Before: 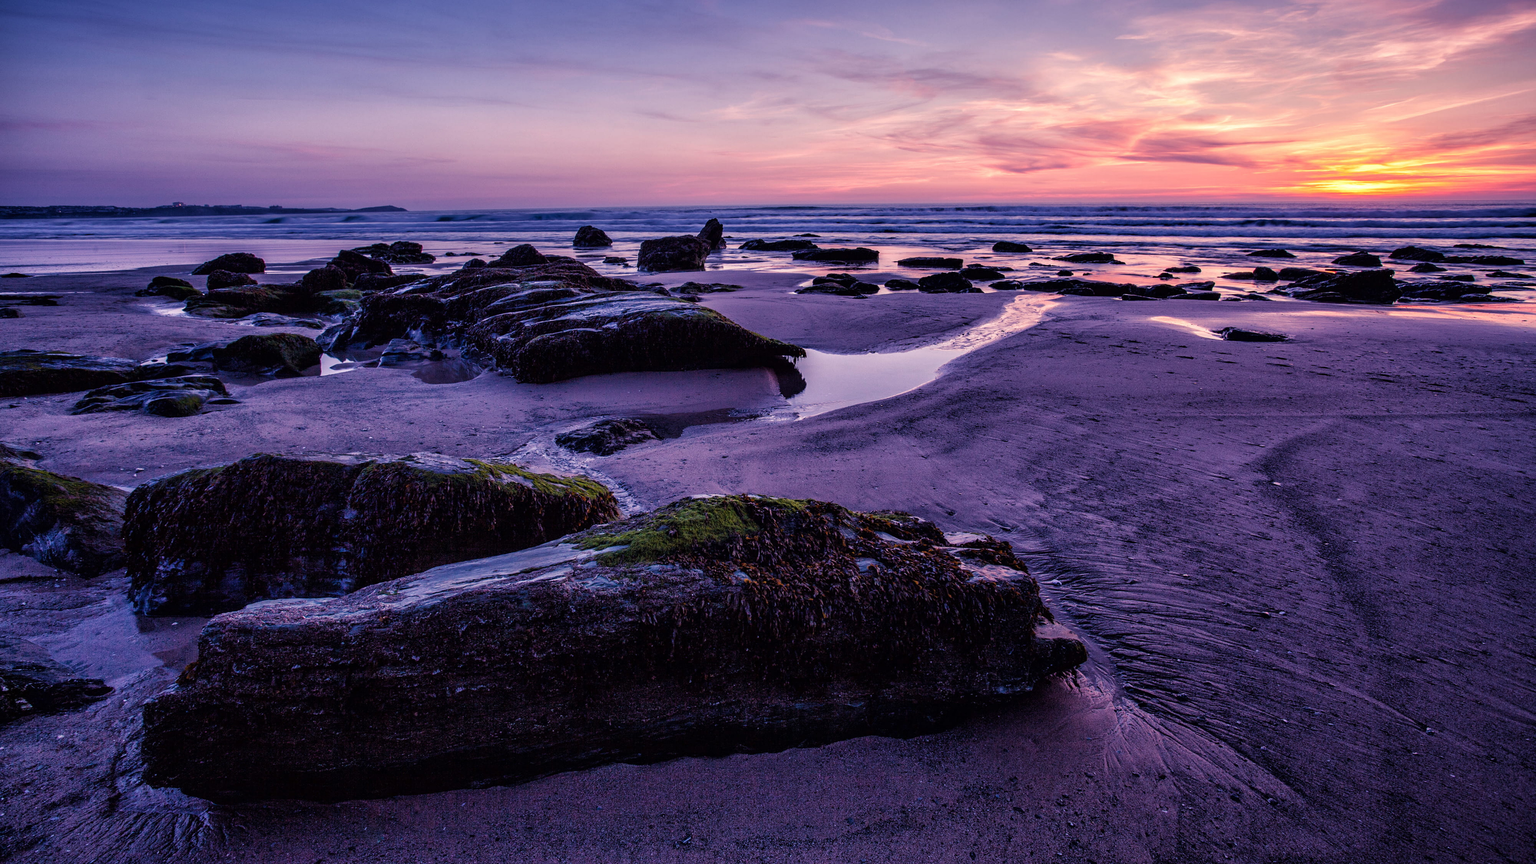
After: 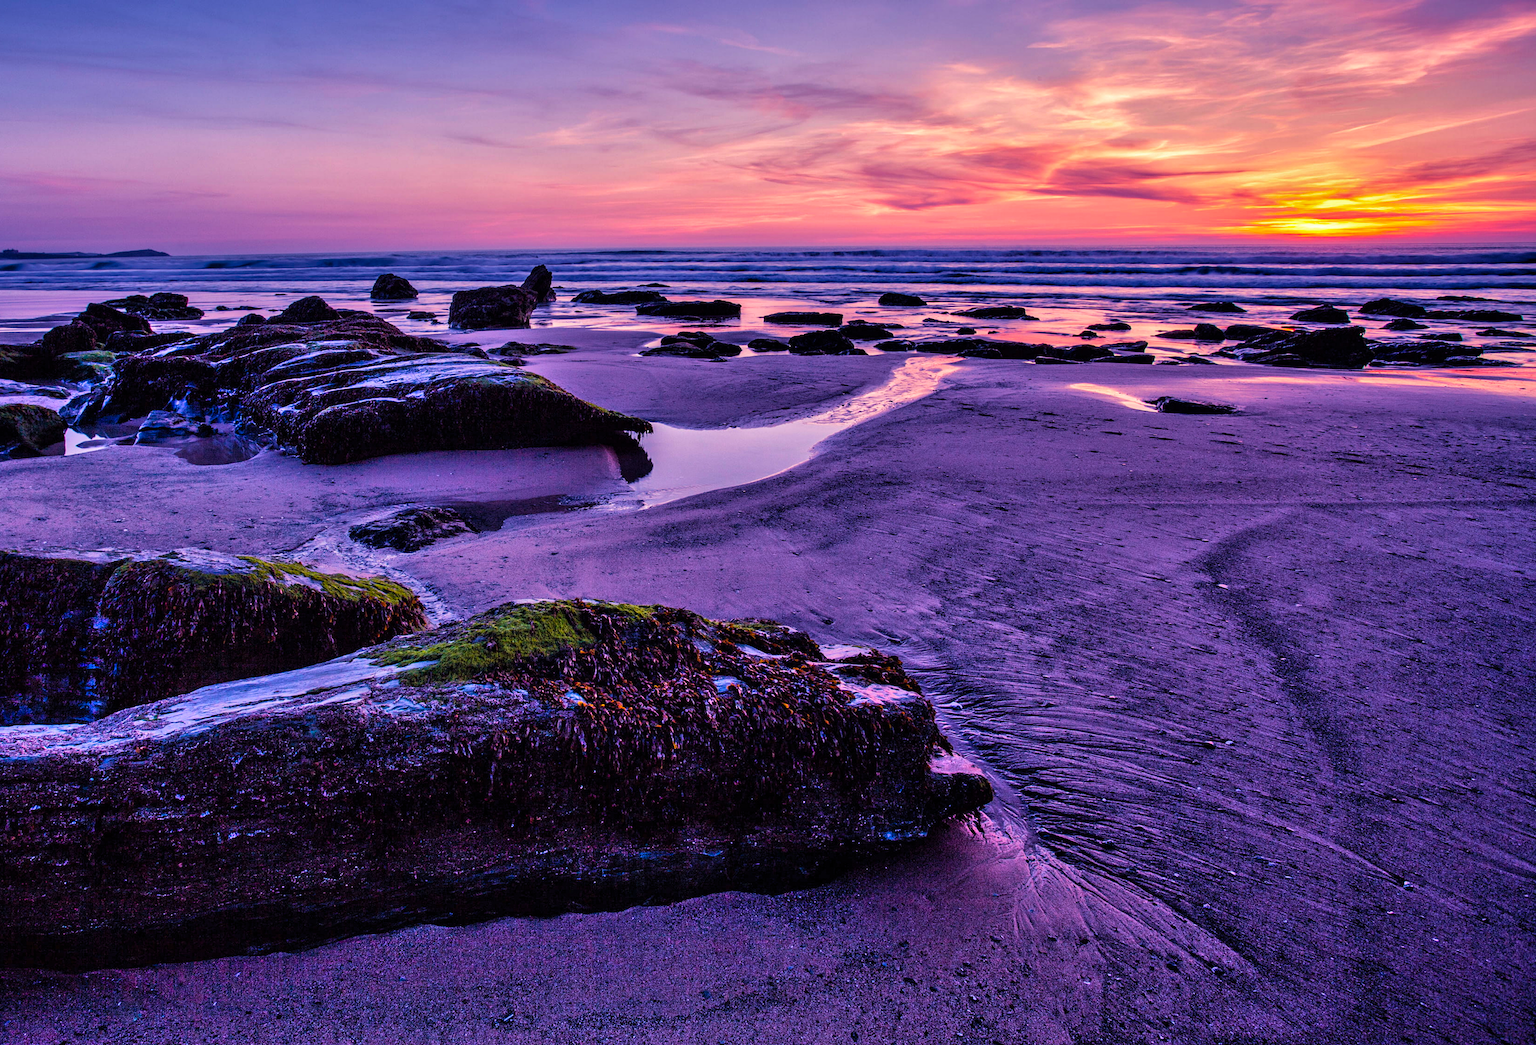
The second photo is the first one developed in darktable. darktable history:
color balance rgb: perceptual saturation grading › global saturation 36.689%, global vibrance 9.353%
crop: left 17.421%, bottom 0.038%
velvia: on, module defaults
shadows and highlights: low approximation 0.01, soften with gaussian
